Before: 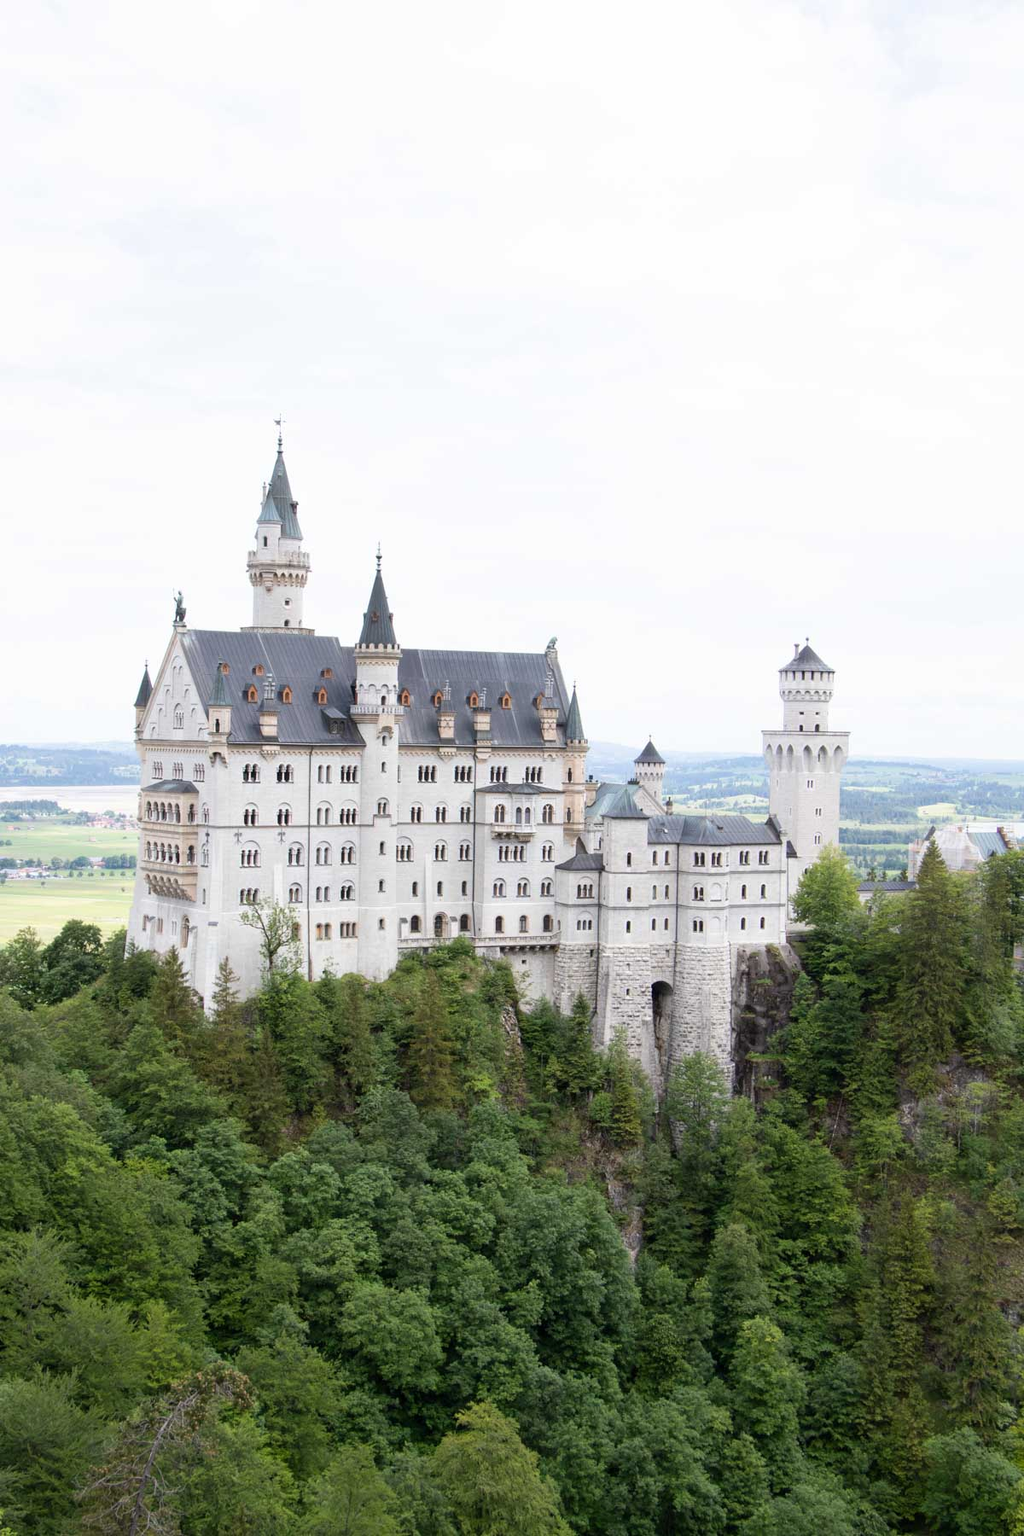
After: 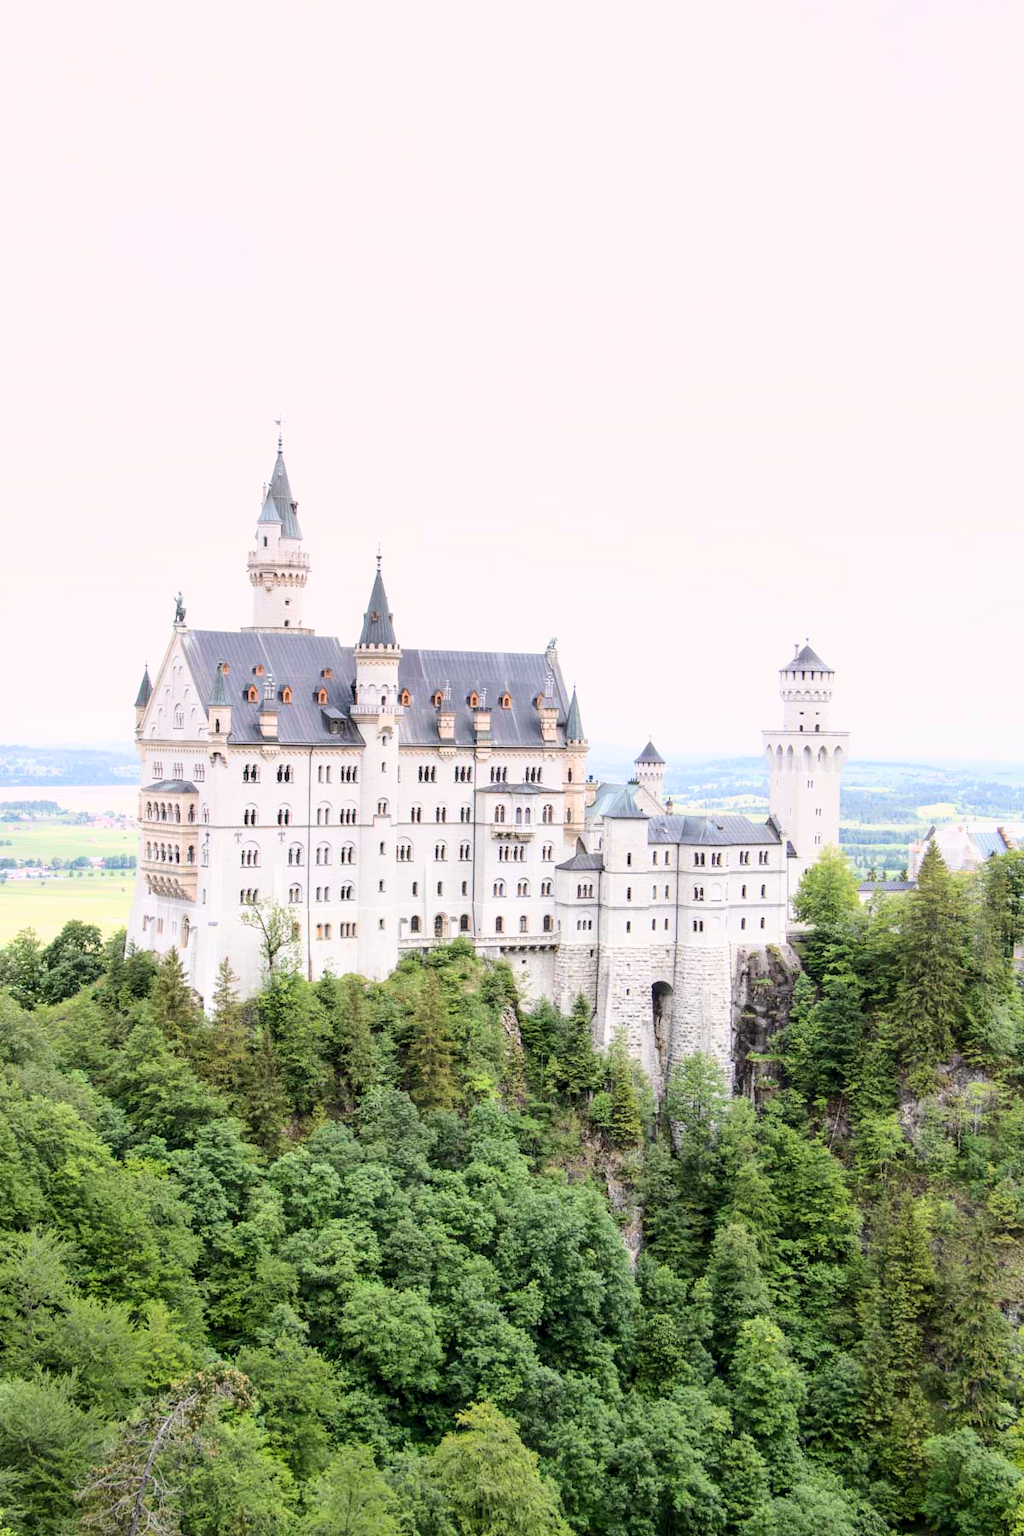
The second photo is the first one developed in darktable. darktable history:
local contrast: on, module defaults
graduated density: density 0.38 EV, hardness 21%, rotation -6.11°, saturation 32%
base curve: curves: ch0 [(0, 0) (0.025, 0.046) (0.112, 0.277) (0.467, 0.74) (0.814, 0.929) (1, 0.942)]
